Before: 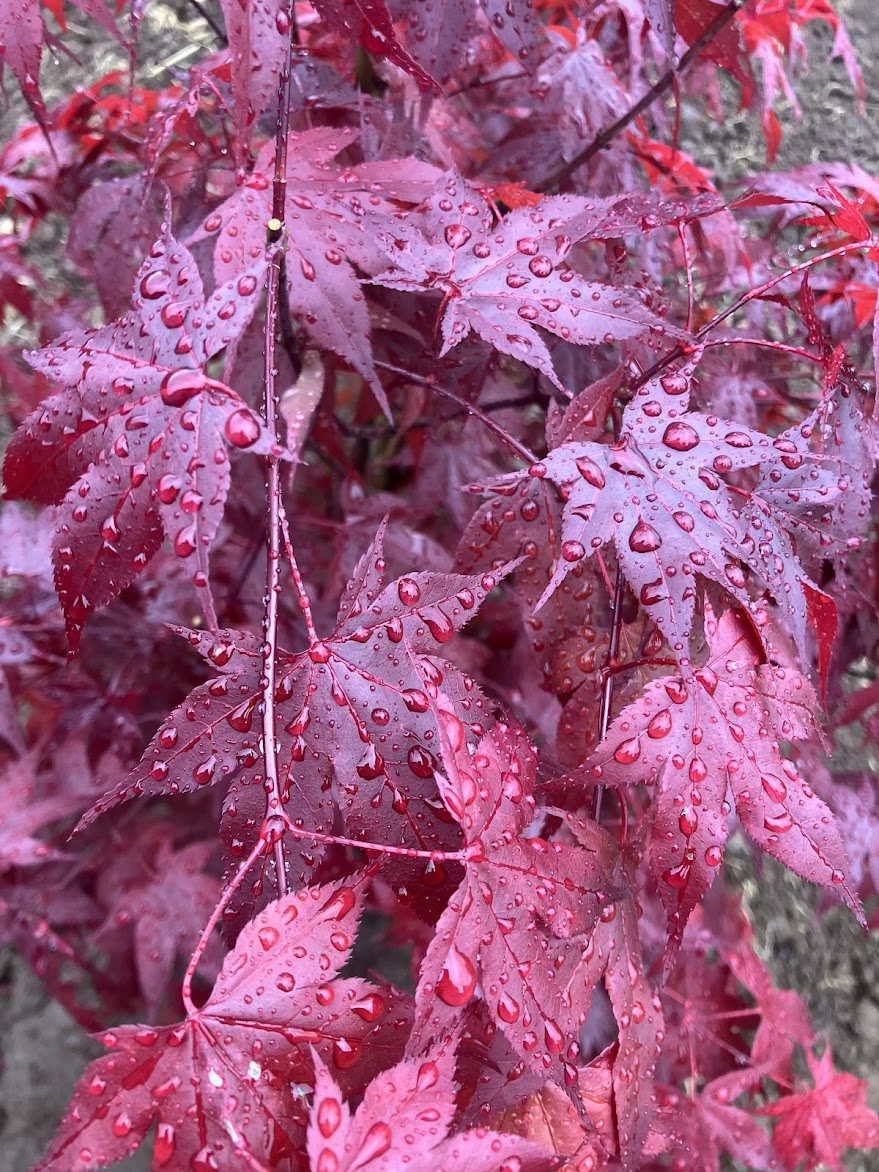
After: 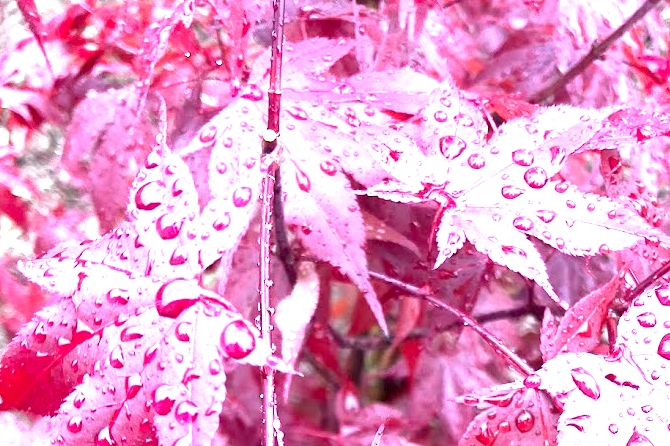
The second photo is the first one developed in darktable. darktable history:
exposure: black level correction 0, exposure 1.9 EV, compensate highlight preservation false
crop: left 0.579%, top 7.627%, right 23.167%, bottom 54.275%
